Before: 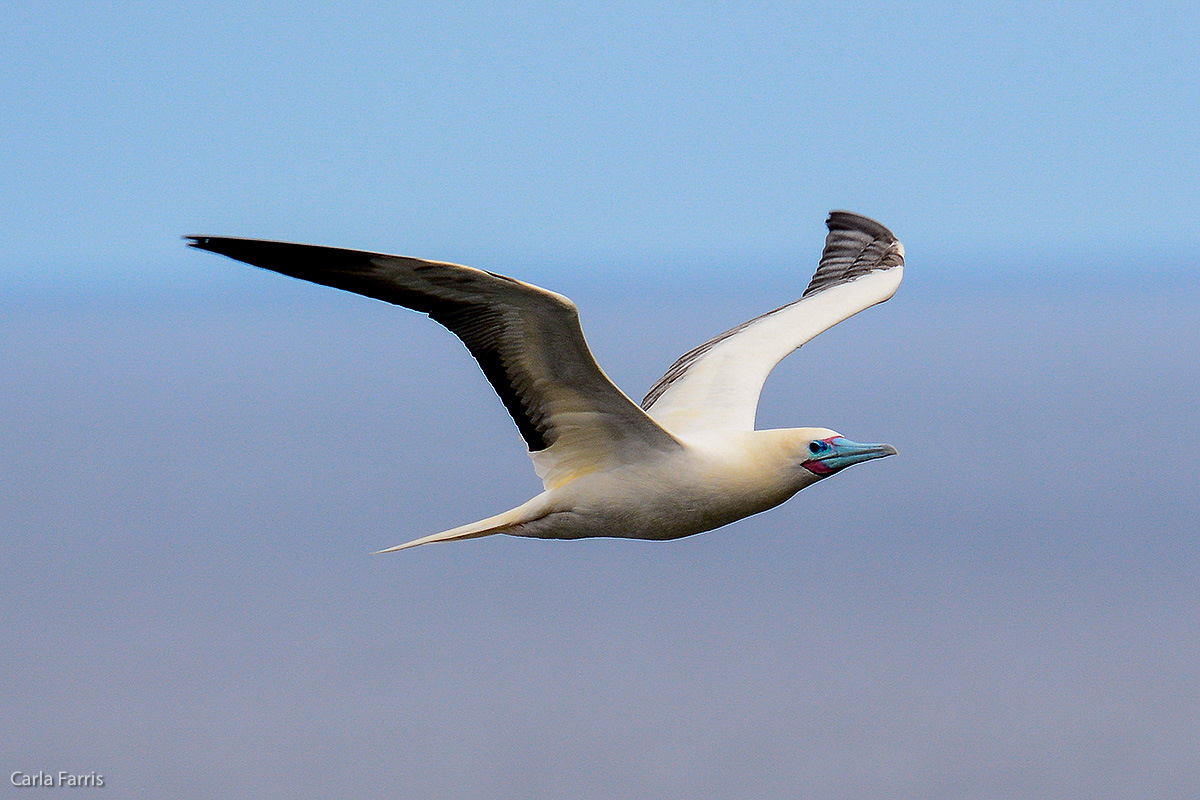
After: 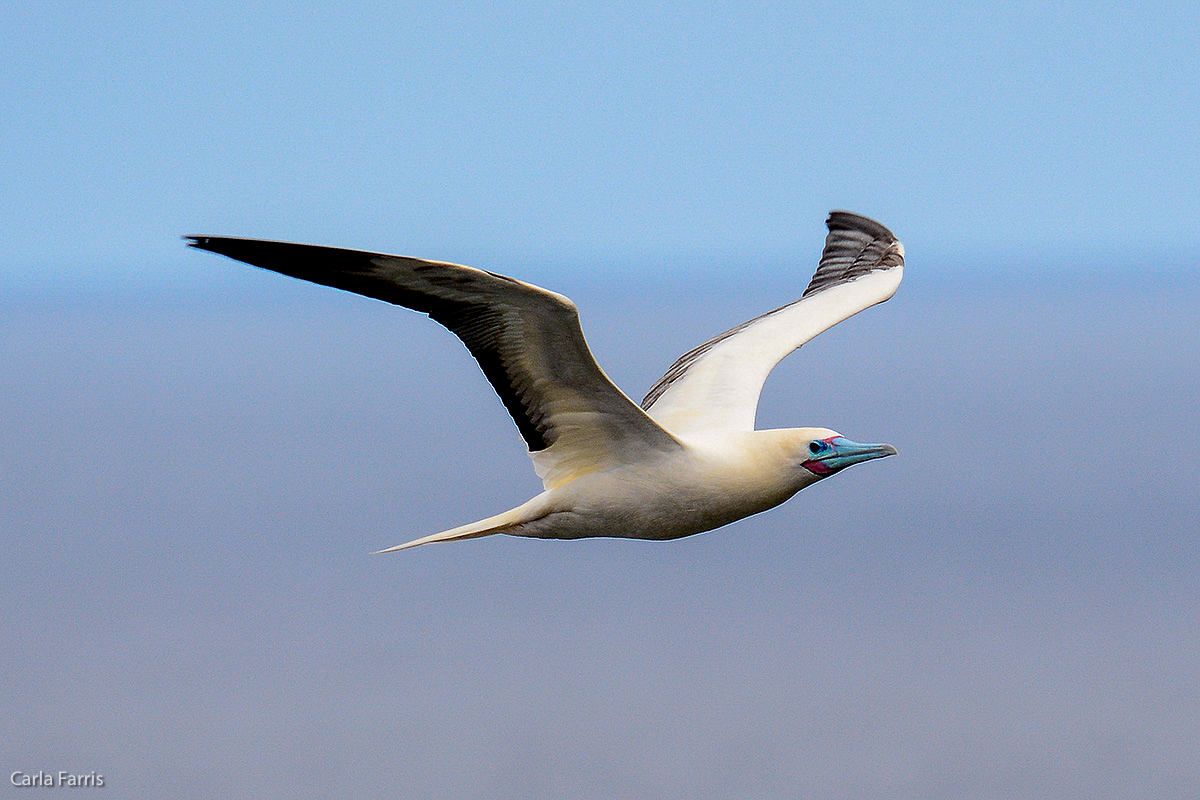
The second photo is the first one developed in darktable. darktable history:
exposure: exposure 0.027 EV, compensate highlight preservation false
local contrast: highlights 104%, shadows 102%, detail 119%, midtone range 0.2
